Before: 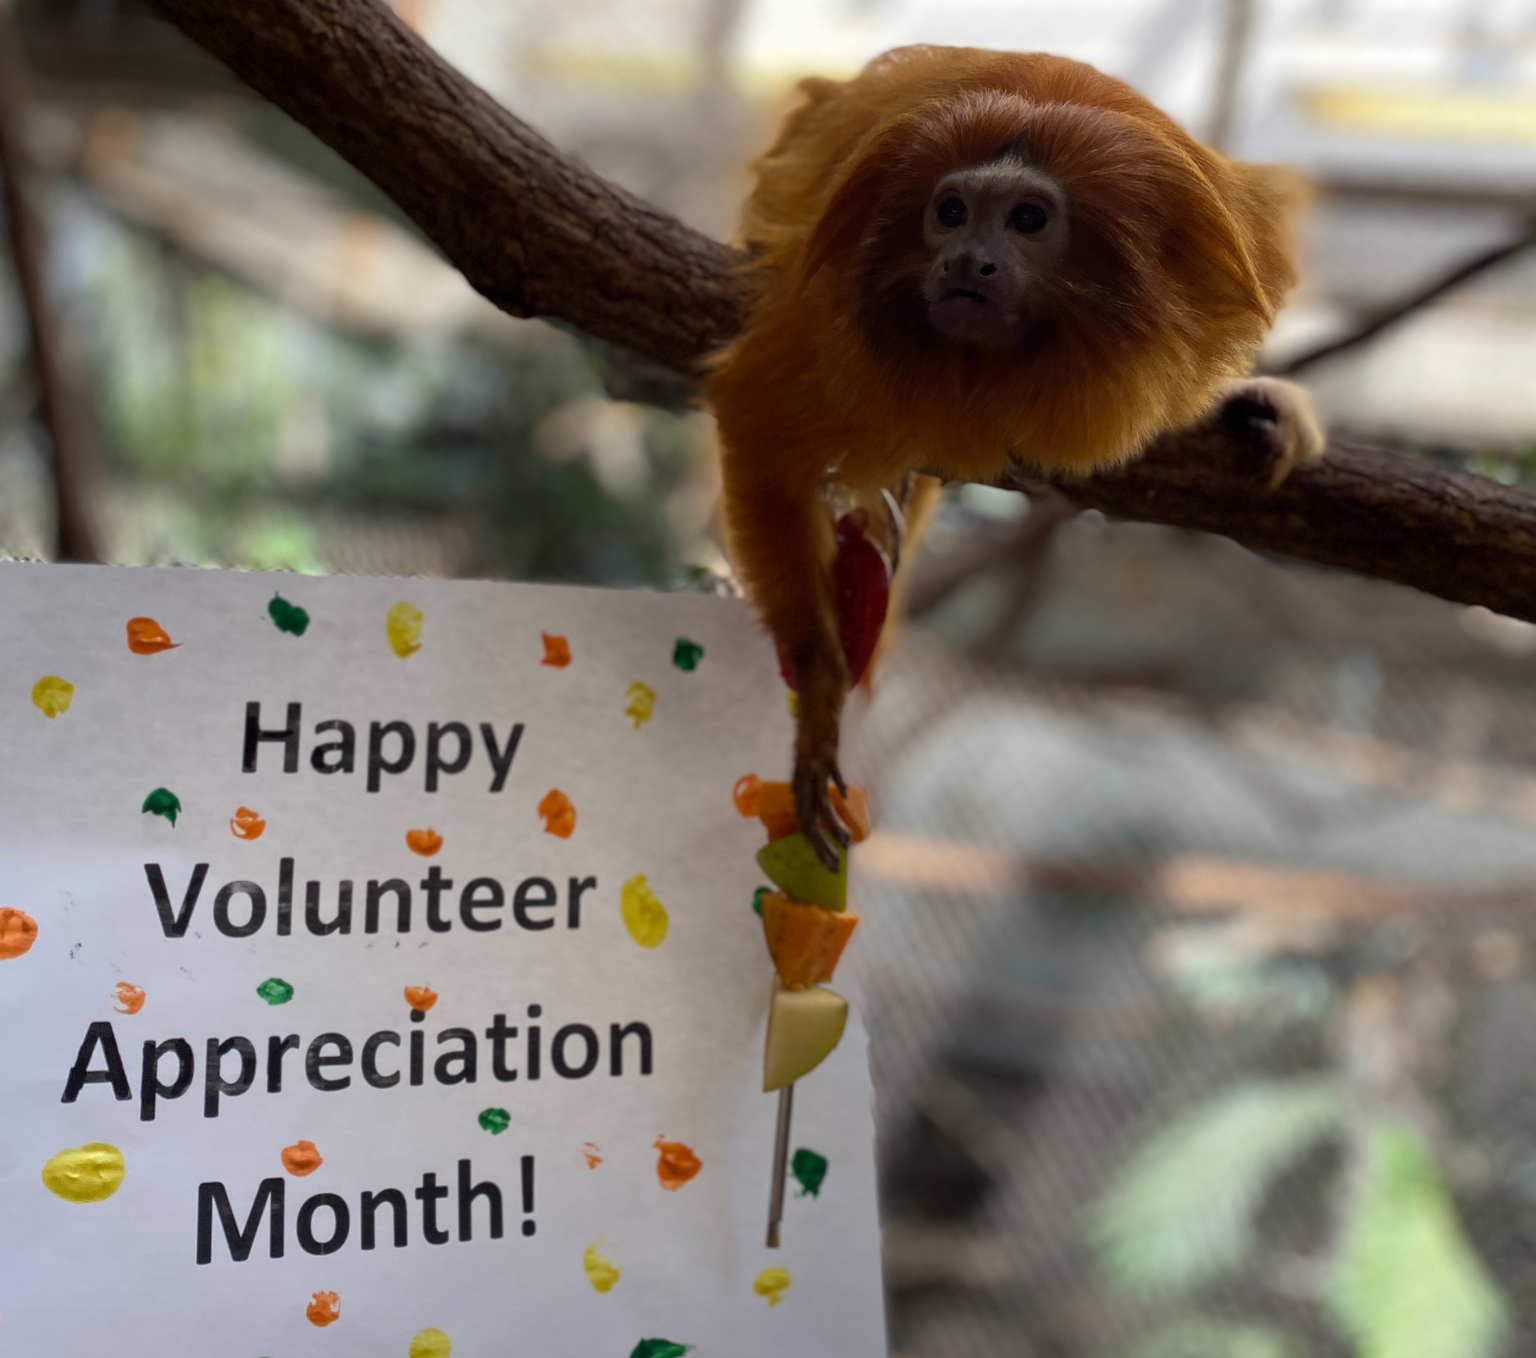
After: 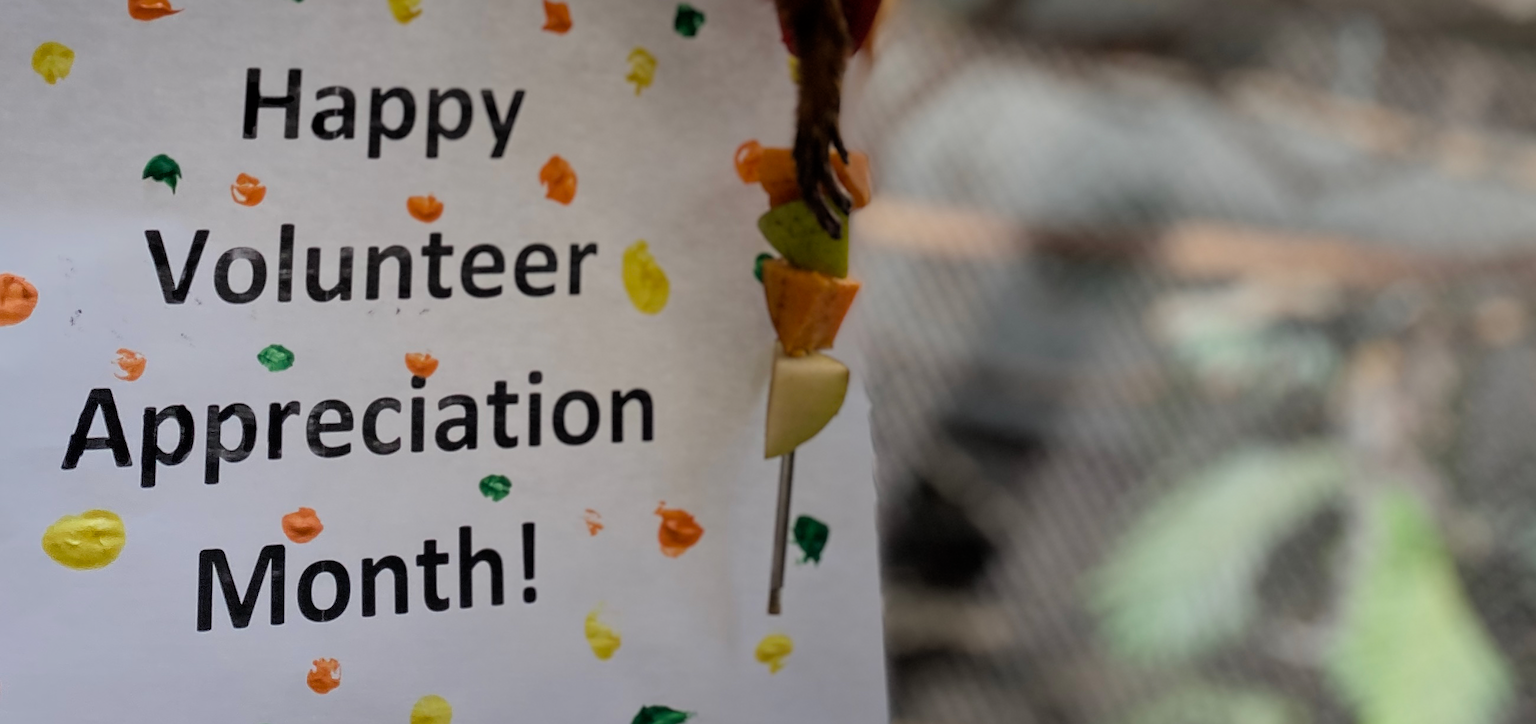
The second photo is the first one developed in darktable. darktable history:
filmic rgb: black relative exposure -7.92 EV, white relative exposure 4.1 EV, hardness 4.03, latitude 51.88%, contrast 1.007, shadows ↔ highlights balance 5.53%
exposure: exposure -0.04 EV, compensate exposure bias true, compensate highlight preservation false
sharpen: on, module defaults
crop and rotate: top 46.726%, right 0.117%
